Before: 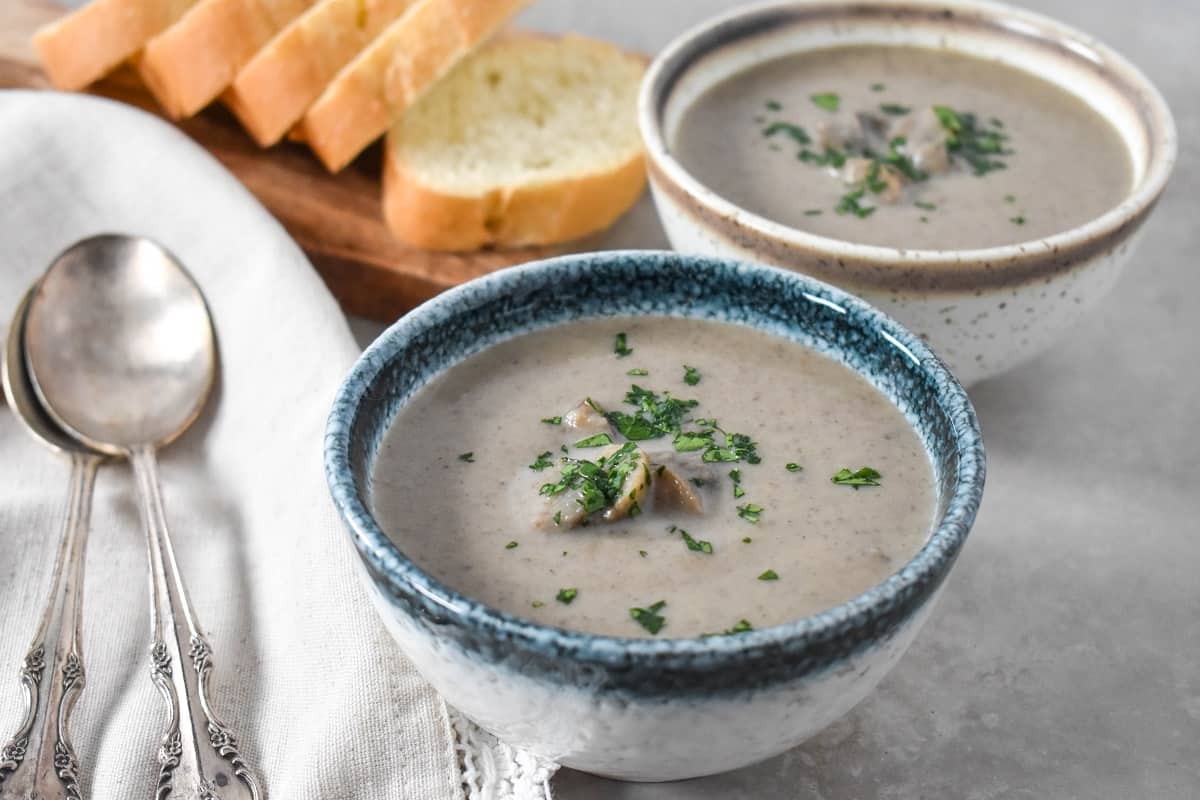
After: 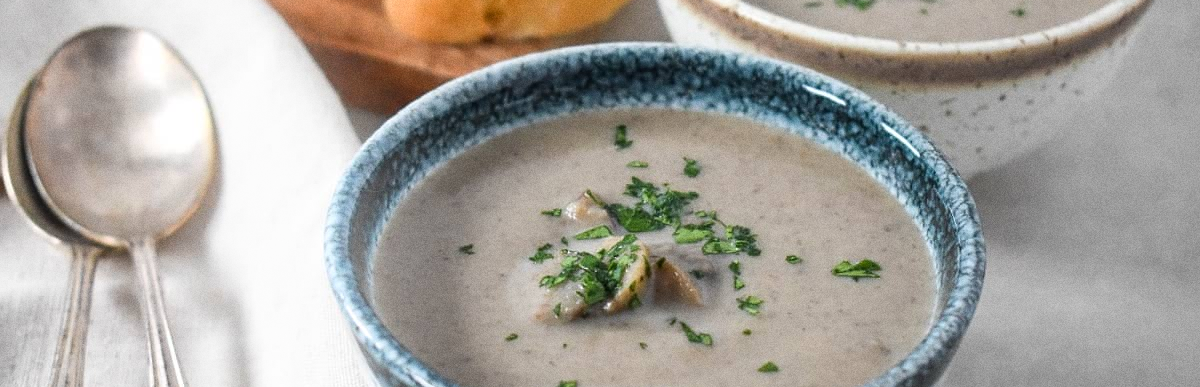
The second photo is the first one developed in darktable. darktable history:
bloom: size 13.65%, threshold 98.39%, strength 4.82%
grain: coarseness 0.09 ISO
crop and rotate: top 26.056%, bottom 25.543%
